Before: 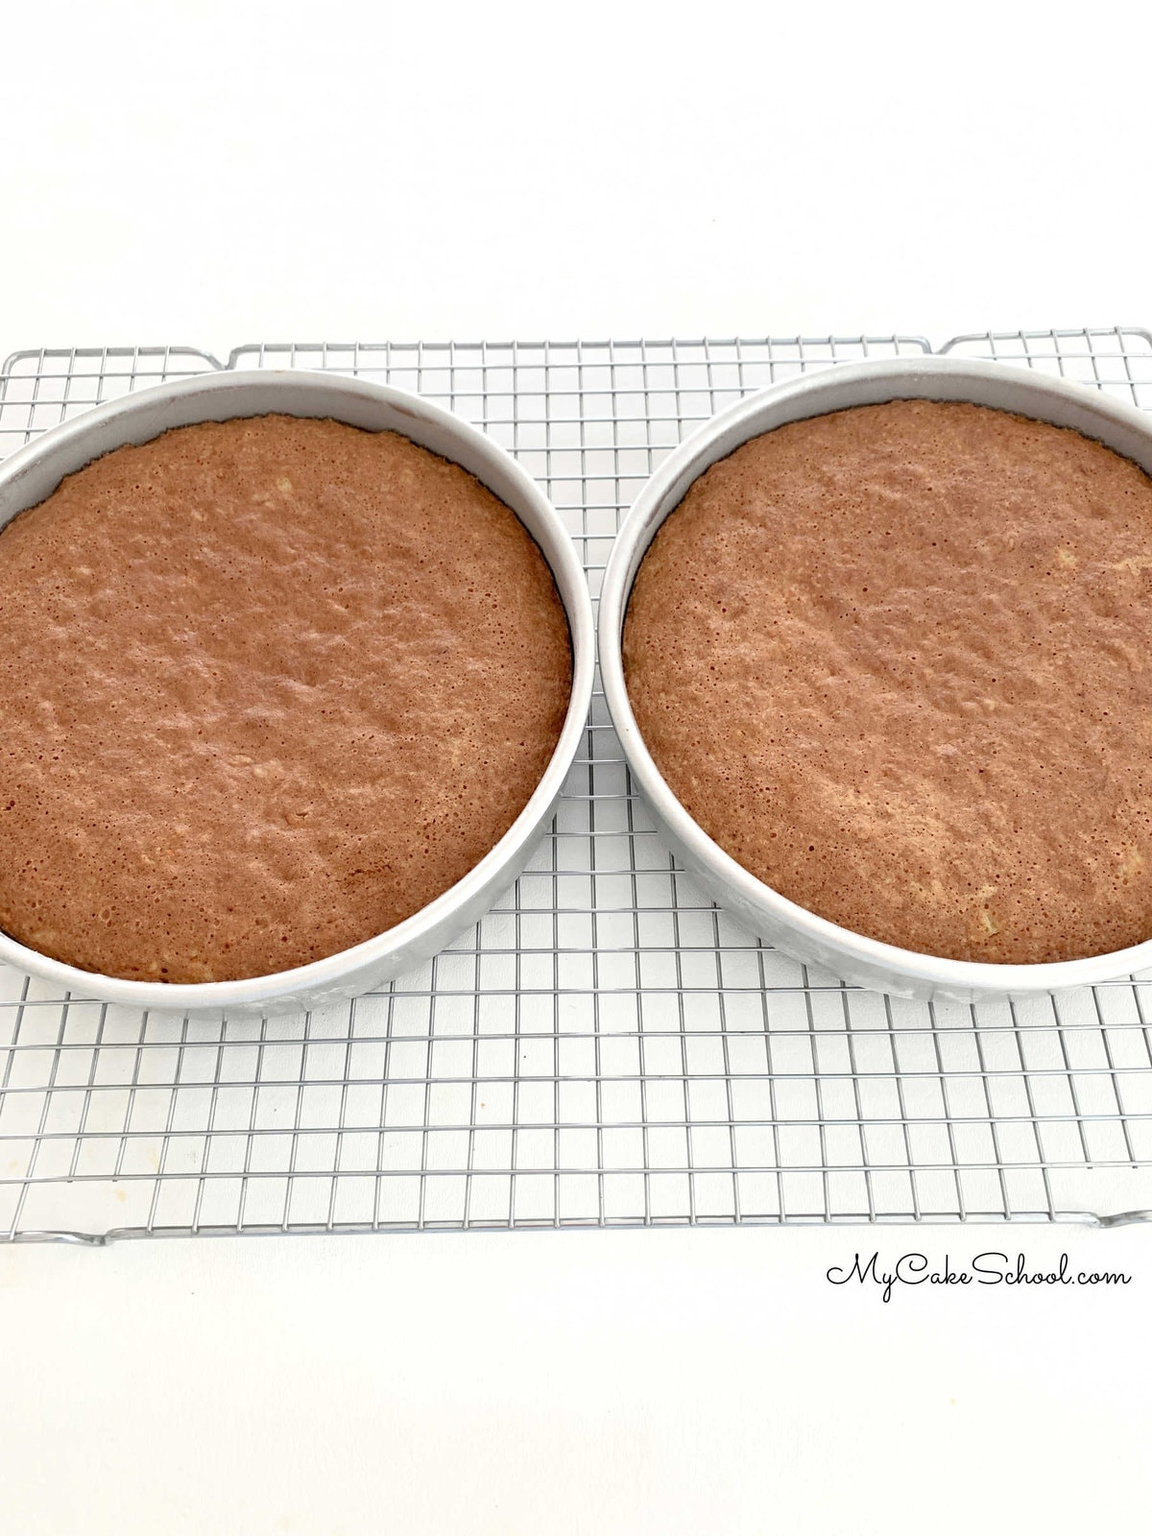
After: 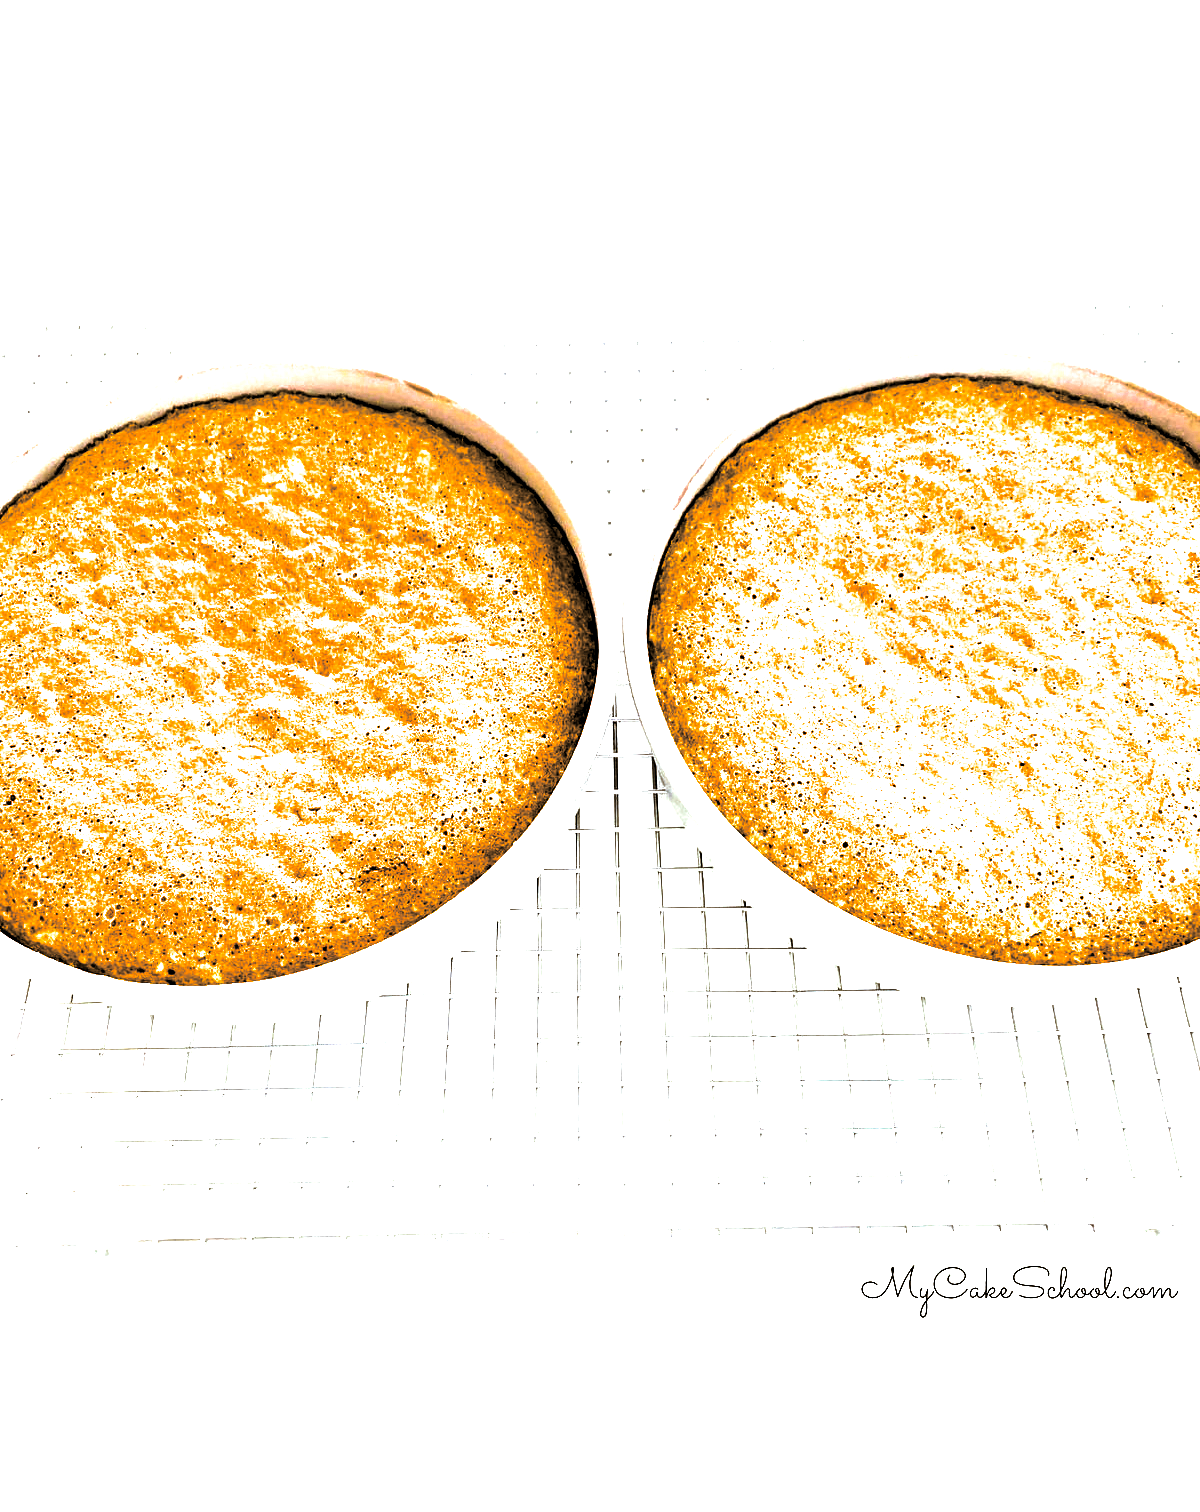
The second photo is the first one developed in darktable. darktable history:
crop and rotate: top 2.479%, bottom 3.018%
levels: levels [0.182, 0.542, 0.902]
split-toning: shadows › hue 37.98°, highlights › hue 185.58°, balance -55.261
color balance rgb: linear chroma grading › global chroma 20%, perceptual saturation grading › global saturation 65%, perceptual saturation grading › highlights 60%, perceptual saturation grading › mid-tones 50%, perceptual saturation grading › shadows 50%, perceptual brilliance grading › global brilliance 30%, perceptual brilliance grading › highlights 50%, perceptual brilliance grading › mid-tones 50%, perceptual brilliance grading › shadows -22%, global vibrance 20%
